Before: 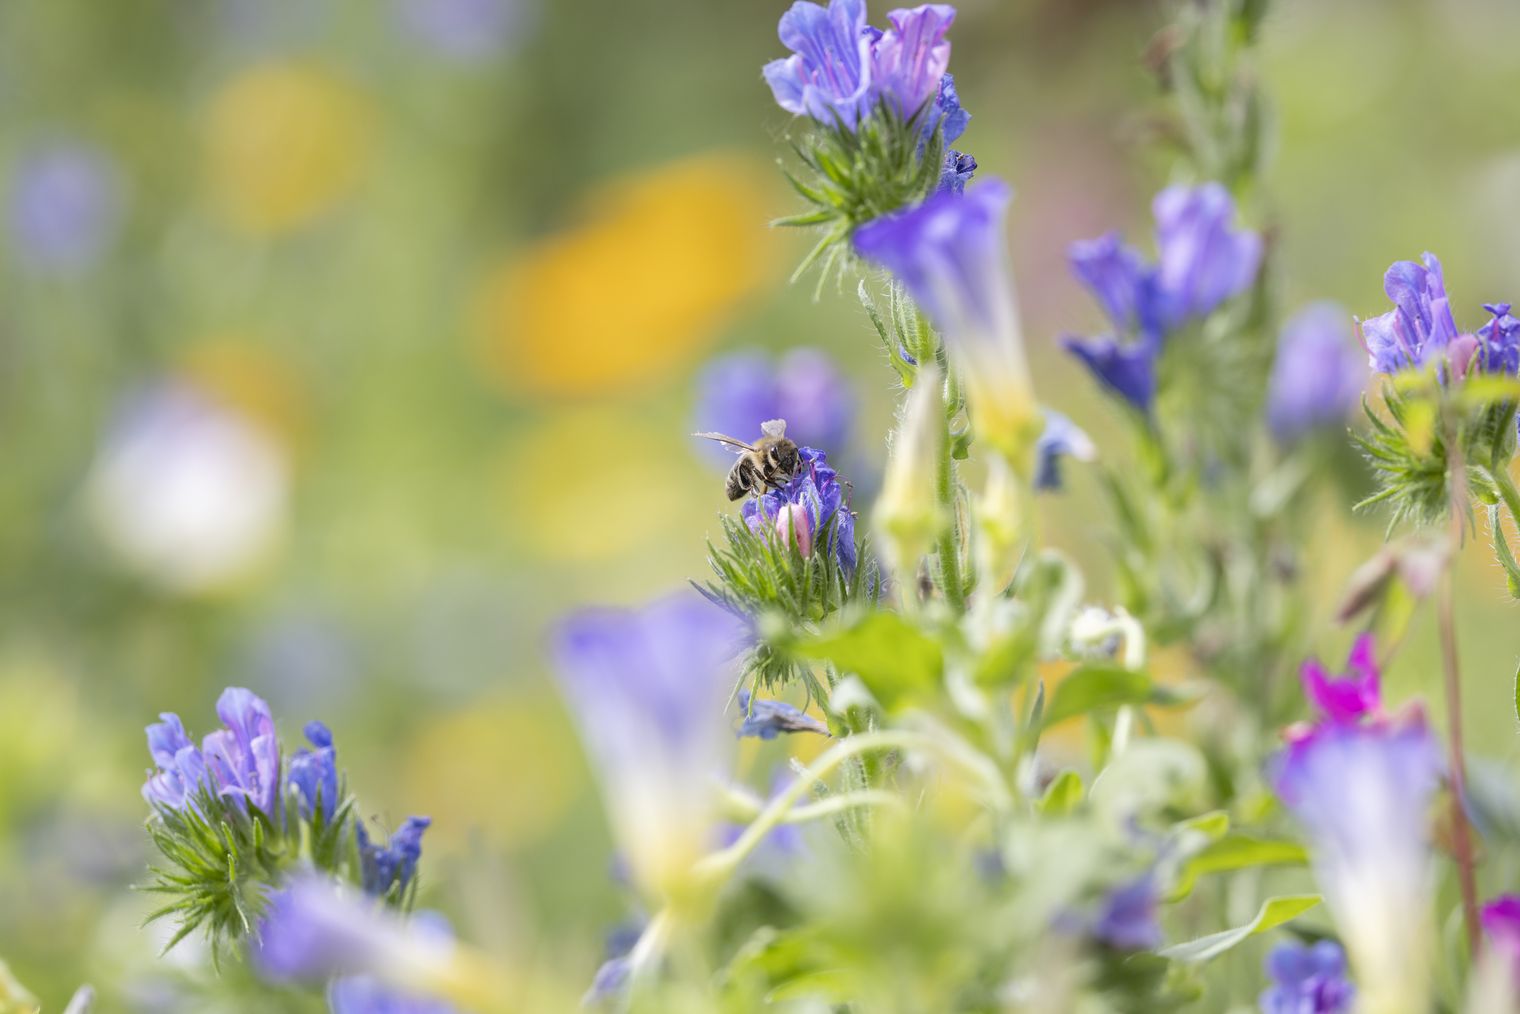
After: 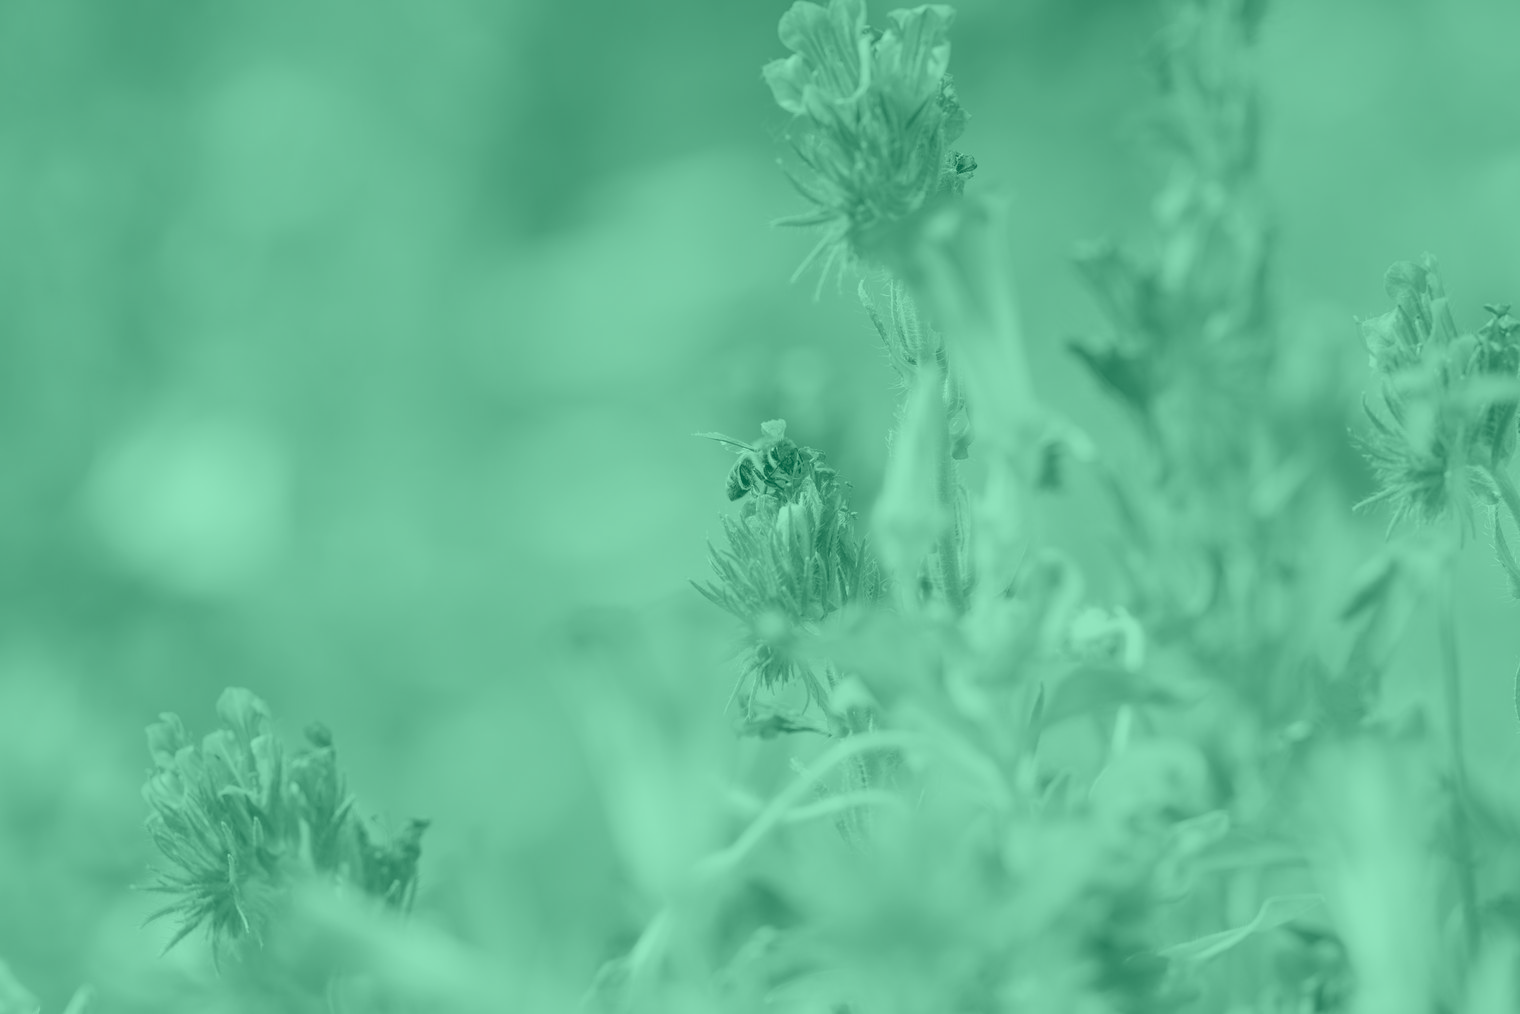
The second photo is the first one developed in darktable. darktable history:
tone equalizer: on, module defaults
colorize: hue 147.6°, saturation 65%, lightness 21.64%
